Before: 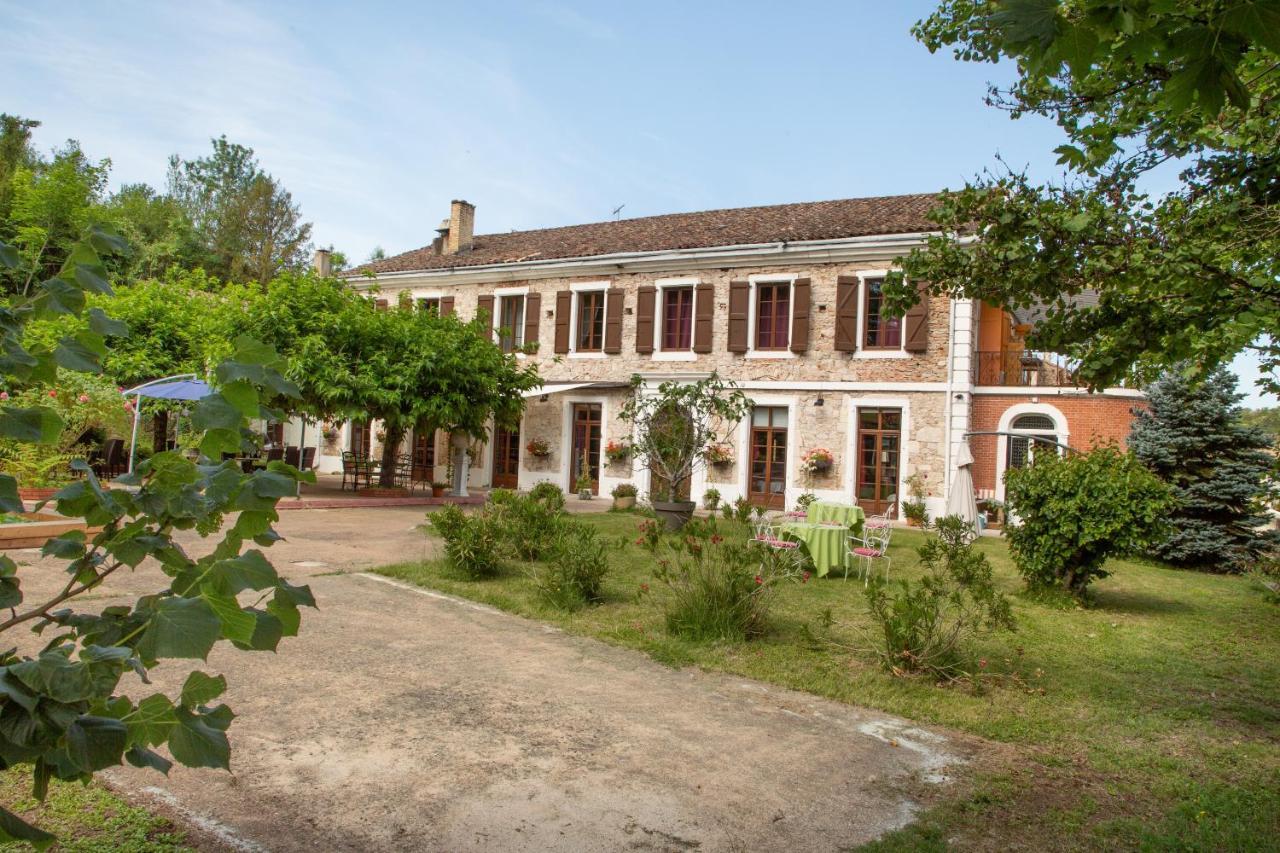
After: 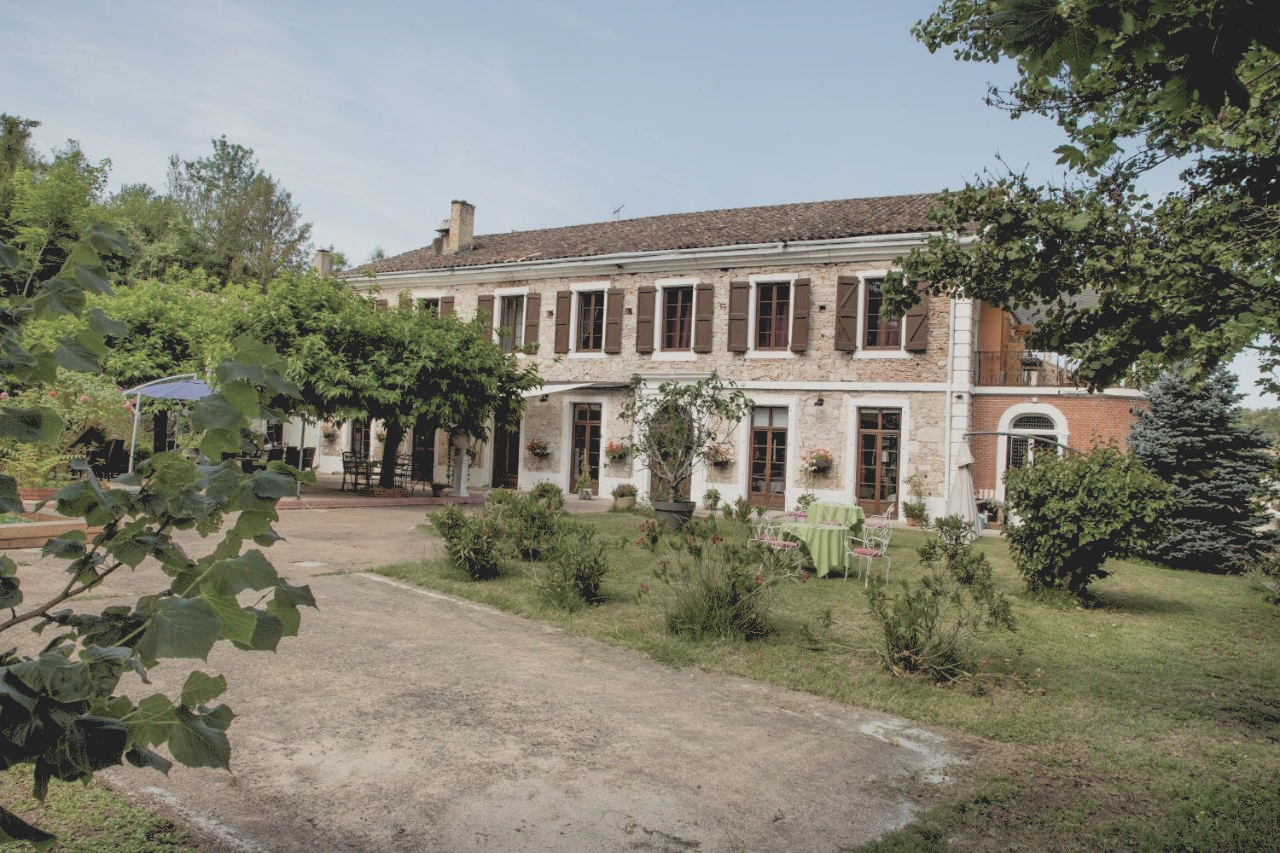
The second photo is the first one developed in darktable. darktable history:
rgb levels: levels [[0.029, 0.461, 0.922], [0, 0.5, 1], [0, 0.5, 1]]
contrast brightness saturation: contrast -0.26, saturation -0.43
